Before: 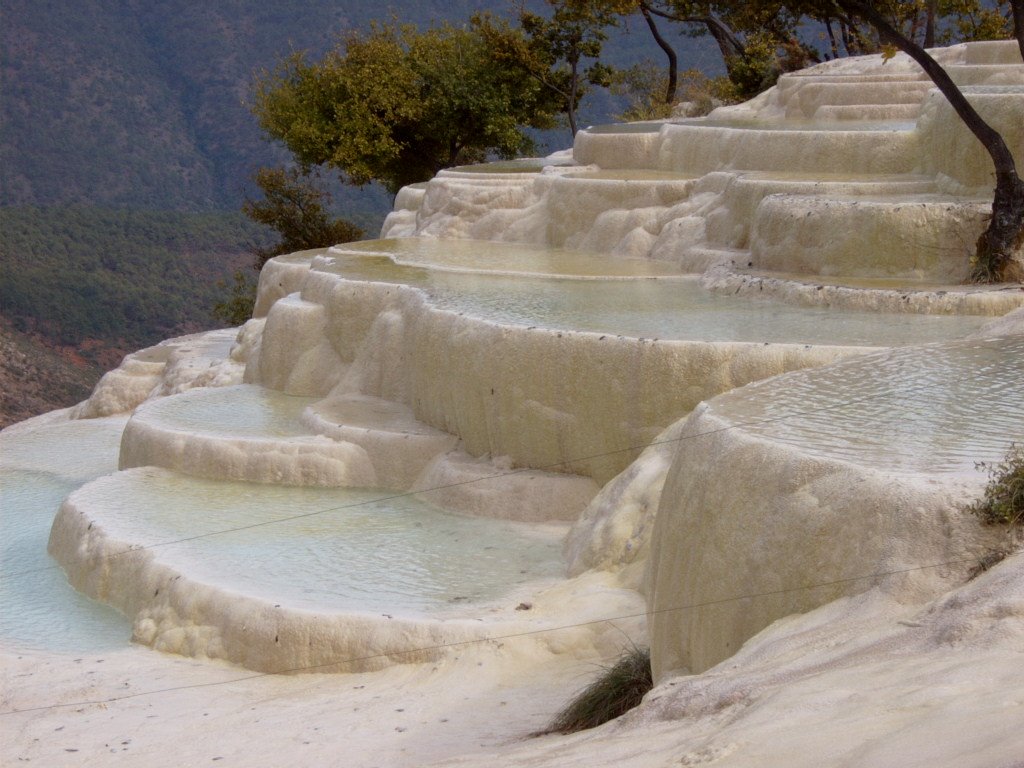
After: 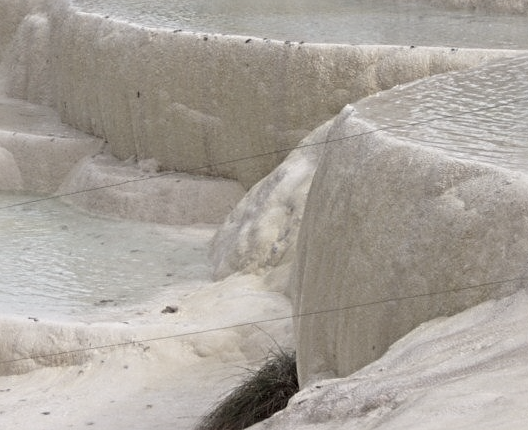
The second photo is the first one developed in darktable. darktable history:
crop: left 34.649%, top 38.766%, right 13.77%, bottom 5.131%
haze removal: strength -0.099, compatibility mode true, adaptive false
tone equalizer: edges refinement/feathering 500, mask exposure compensation -1.57 EV, preserve details no
color correction: highlights b* -0.02, saturation 0.529
sharpen: radius 4.853
shadows and highlights: shadows -11.71, white point adjustment 3.89, highlights 27.78
exposure: compensate exposure bias true, compensate highlight preservation false
